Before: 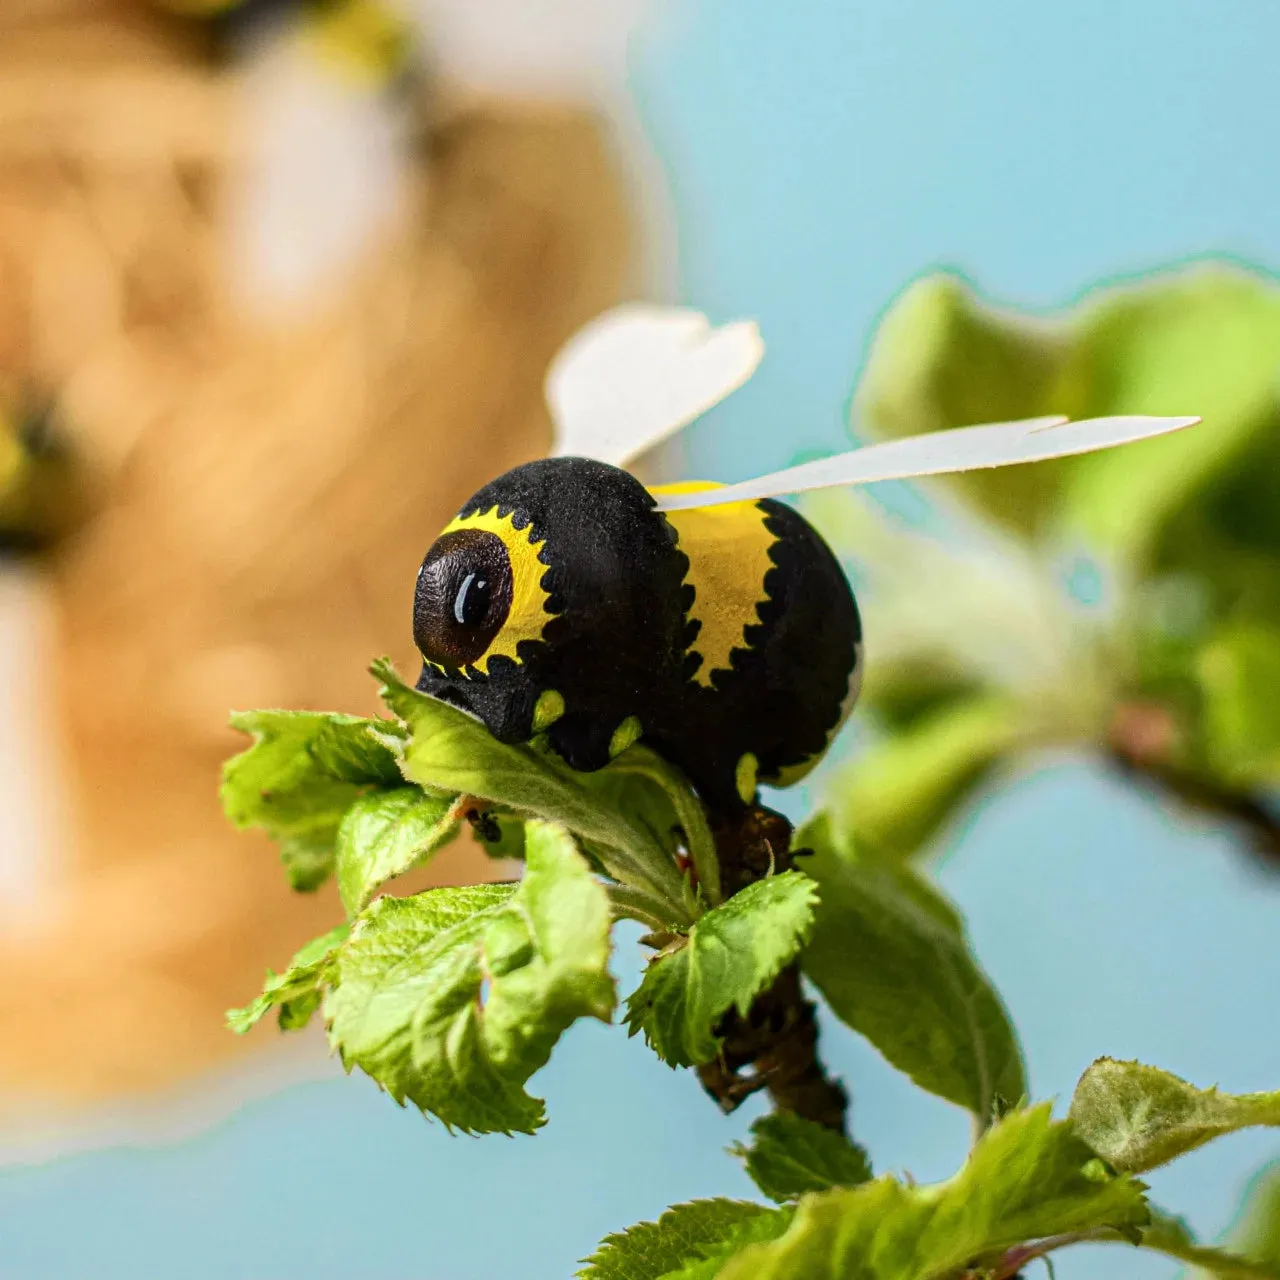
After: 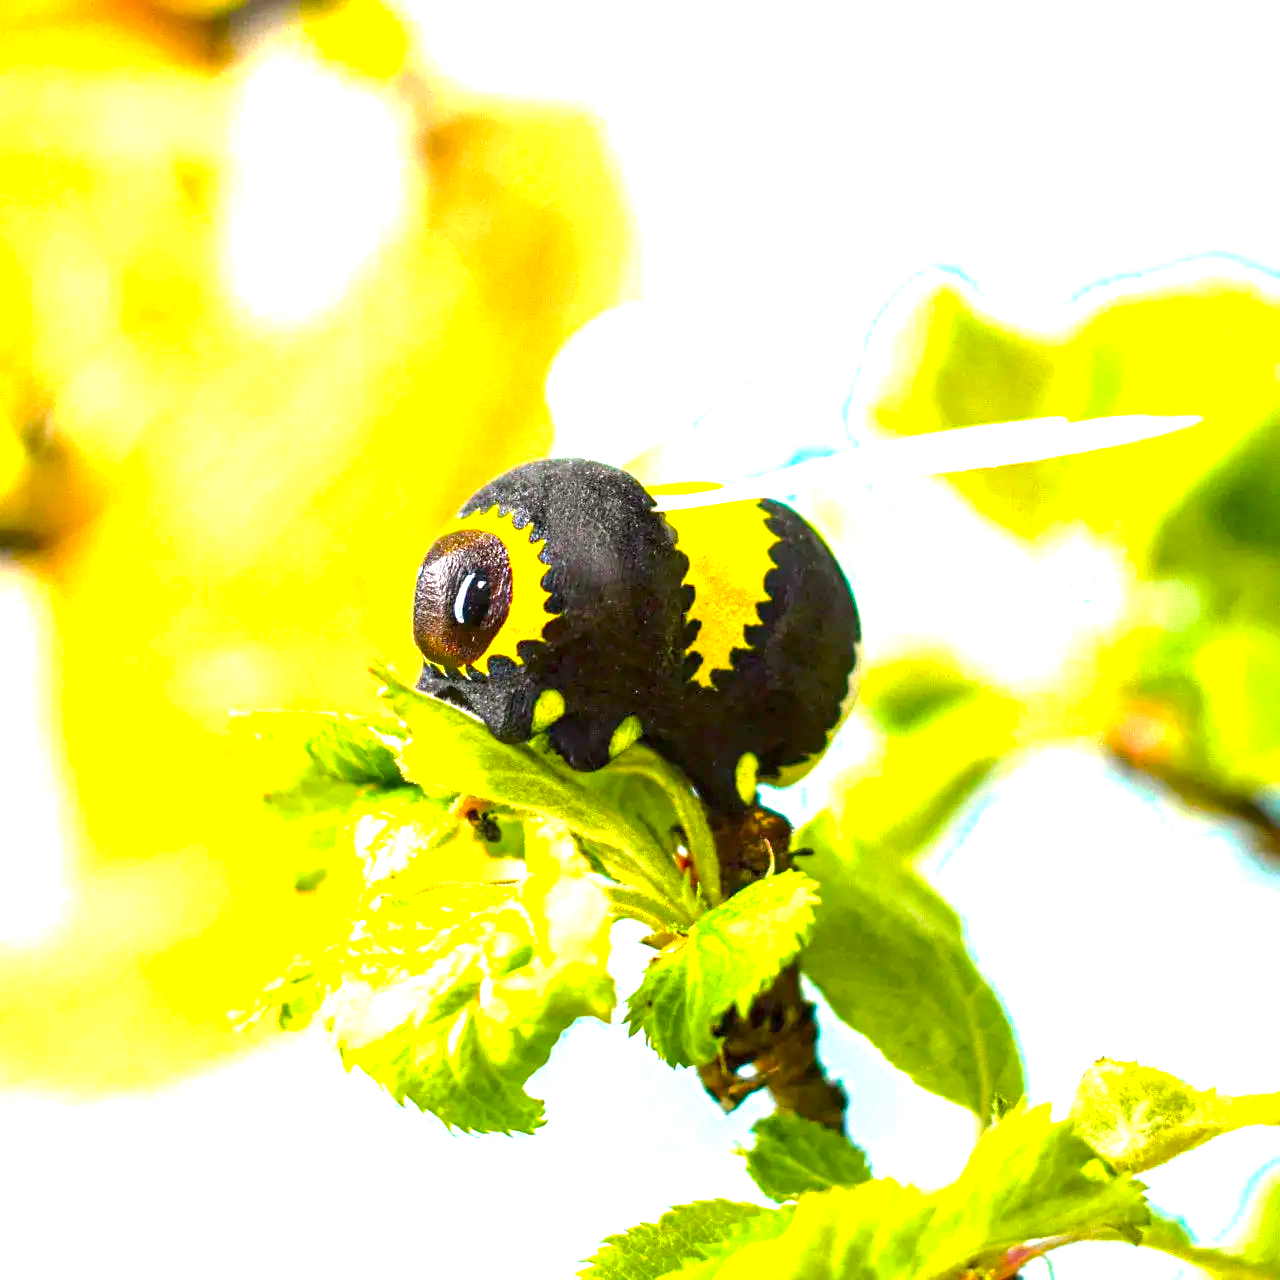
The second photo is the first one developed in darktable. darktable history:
exposure: exposure 2.207 EV, compensate highlight preservation false
color balance rgb: perceptual saturation grading › global saturation 25%, perceptual brilliance grading › mid-tones 10%, perceptual brilliance grading › shadows 15%, global vibrance 20%
